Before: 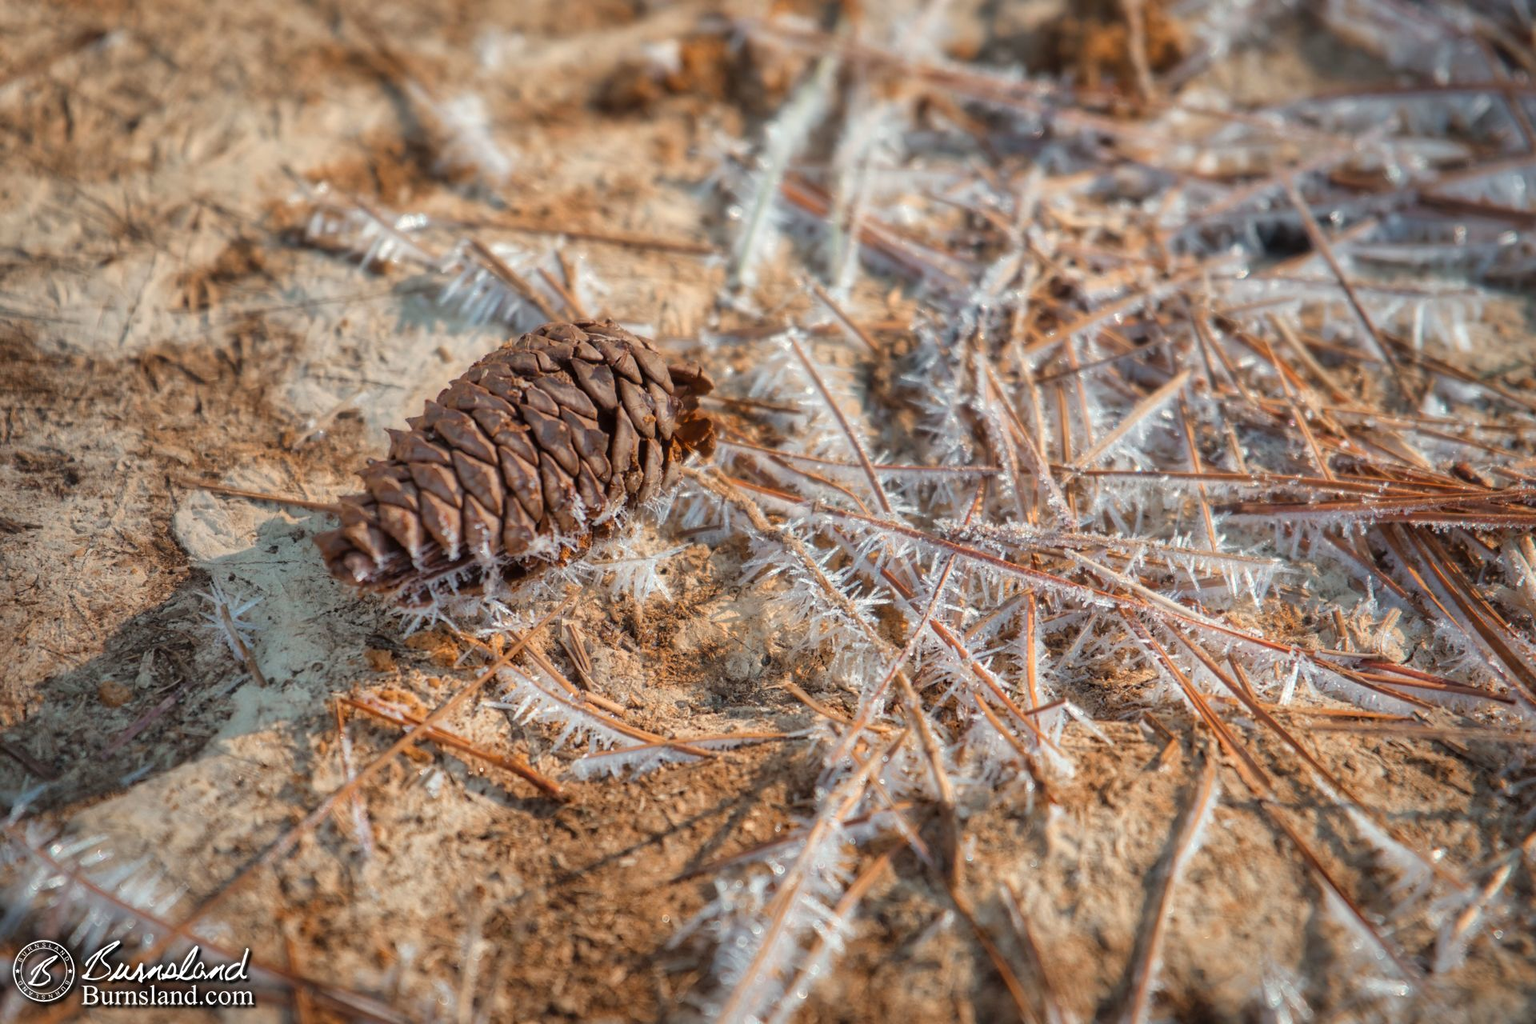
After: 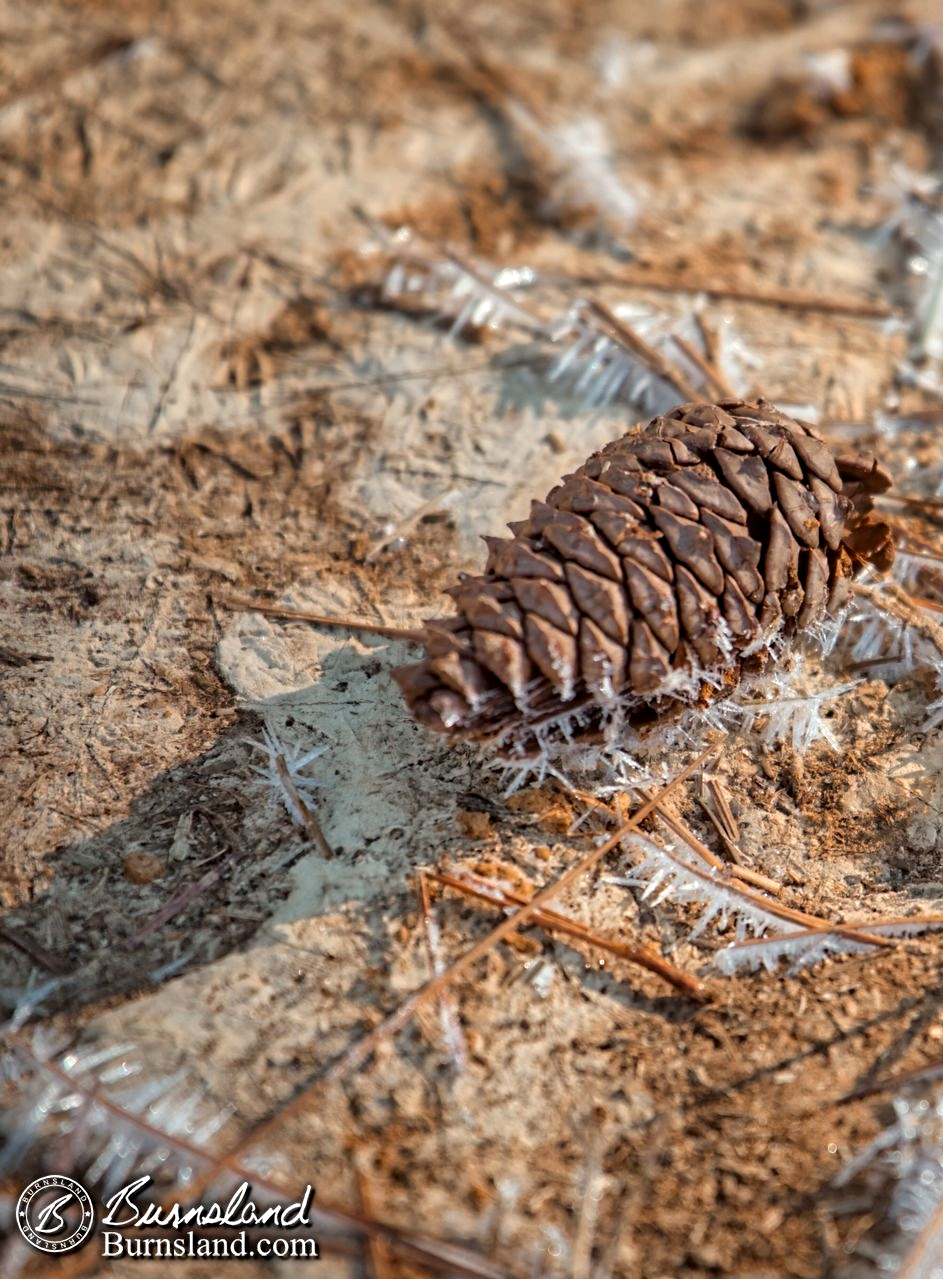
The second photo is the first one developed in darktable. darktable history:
contrast equalizer: y [[0.5, 0.501, 0.525, 0.597, 0.58, 0.514], [0.5 ×6], [0.5 ×6], [0 ×6], [0 ×6]]
crop and rotate: left 0%, top 0%, right 50.845%
